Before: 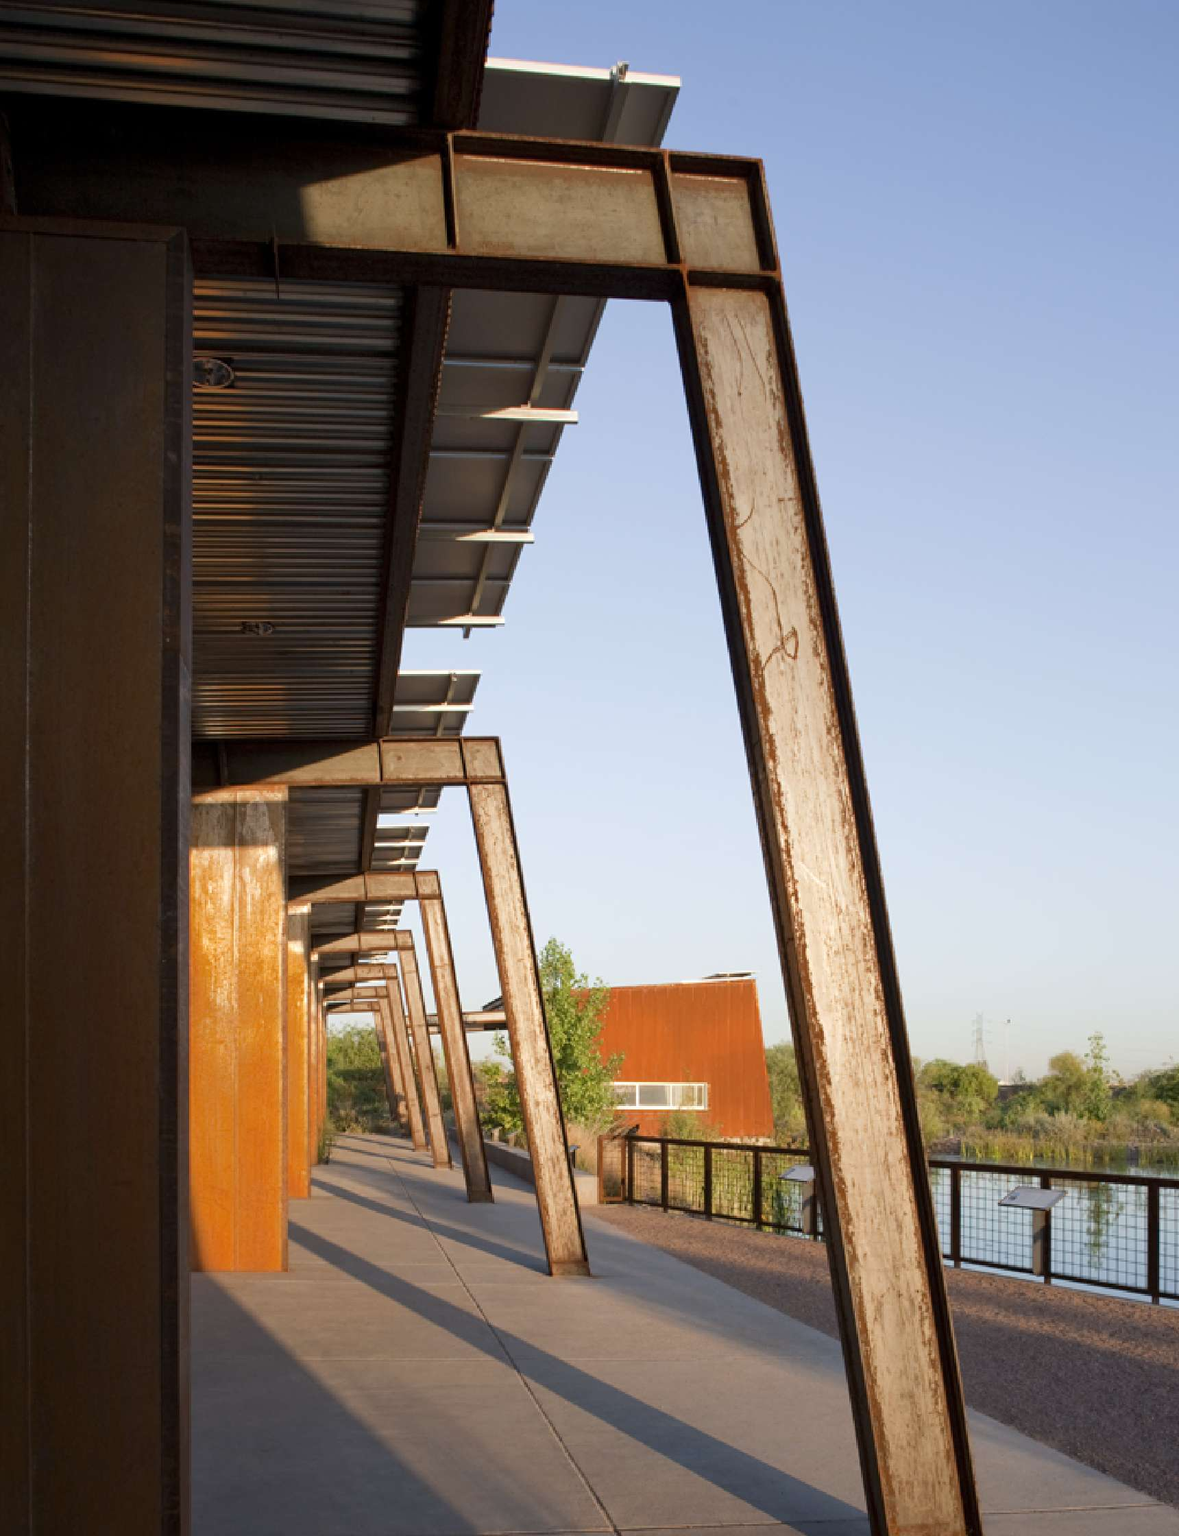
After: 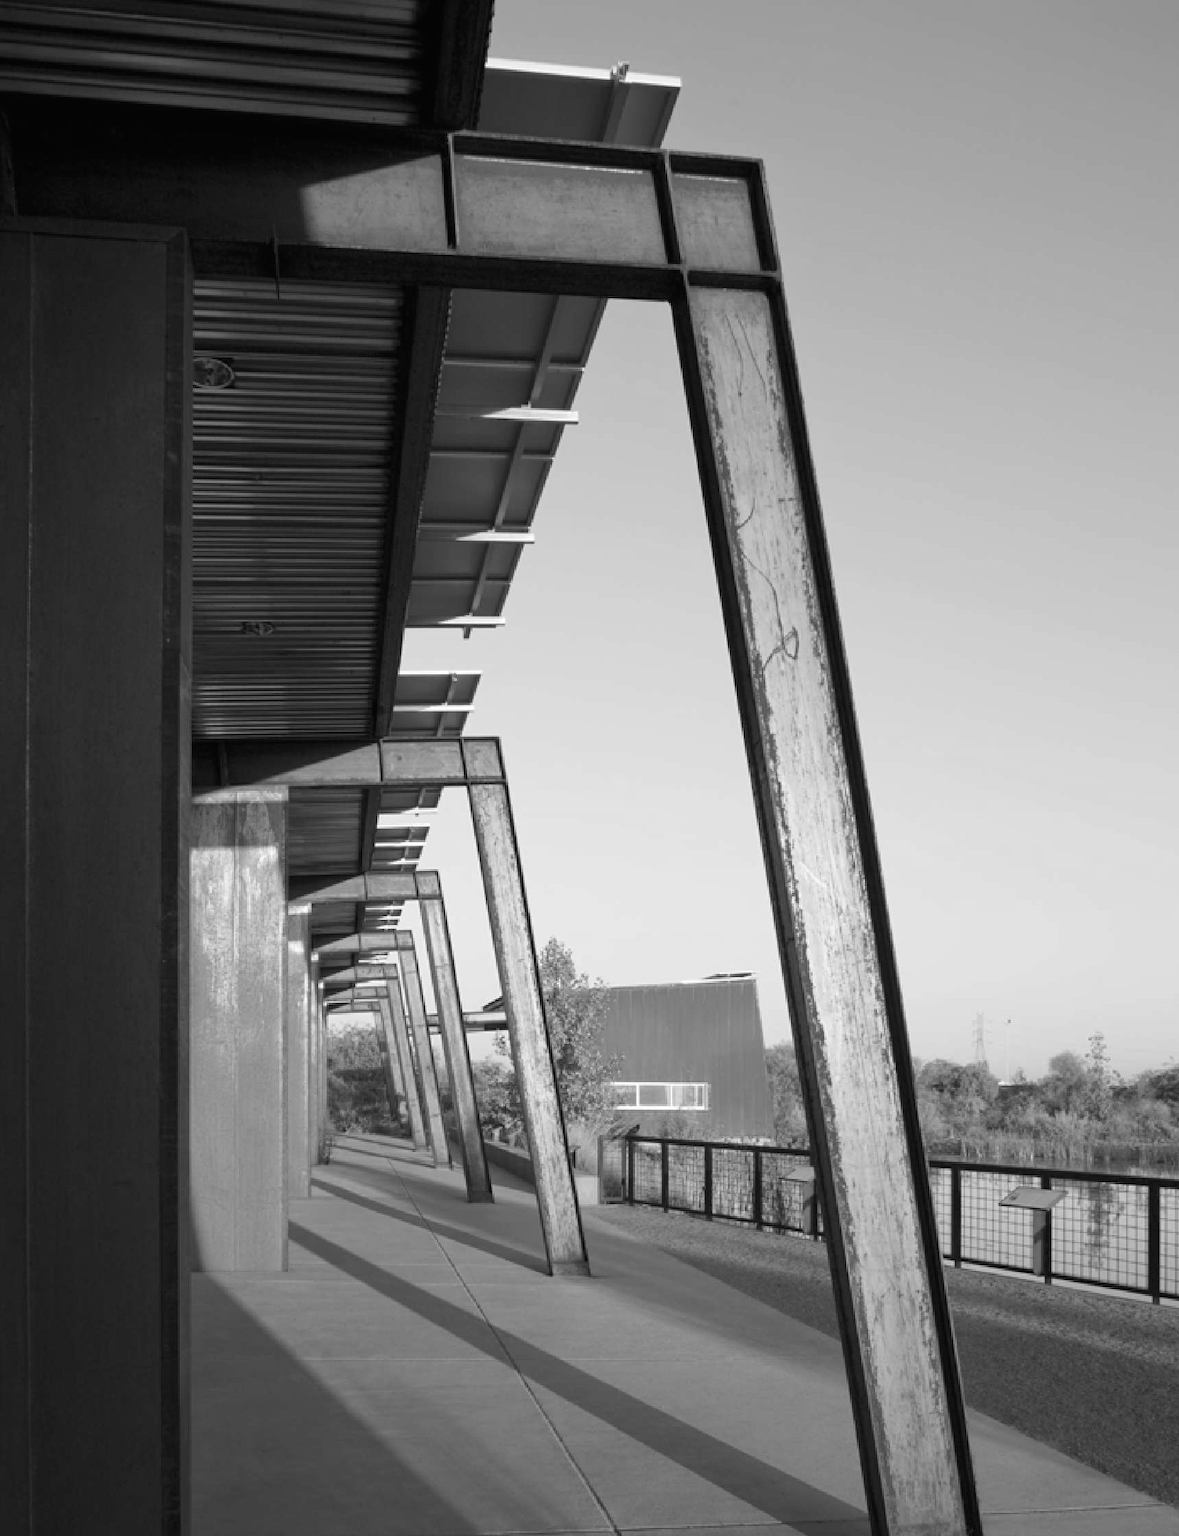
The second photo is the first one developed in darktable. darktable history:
monochrome: a 32, b 64, size 2.3, highlights 1
color balance: mode lift, gamma, gain (sRGB), lift [1, 1, 1.022, 1.026]
